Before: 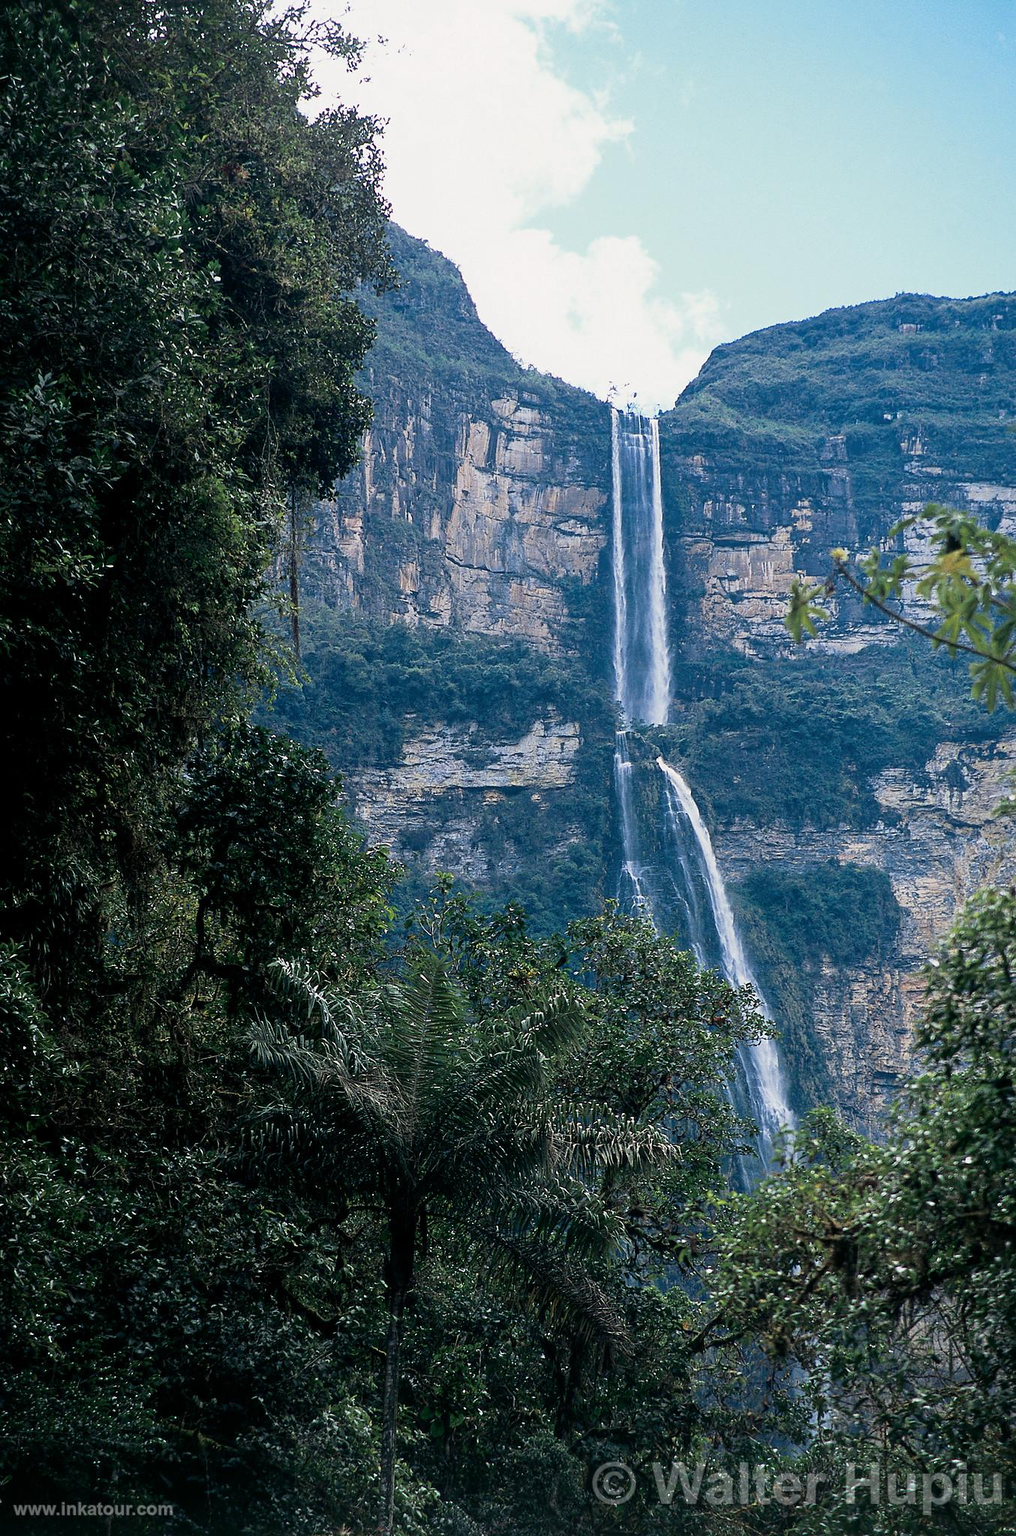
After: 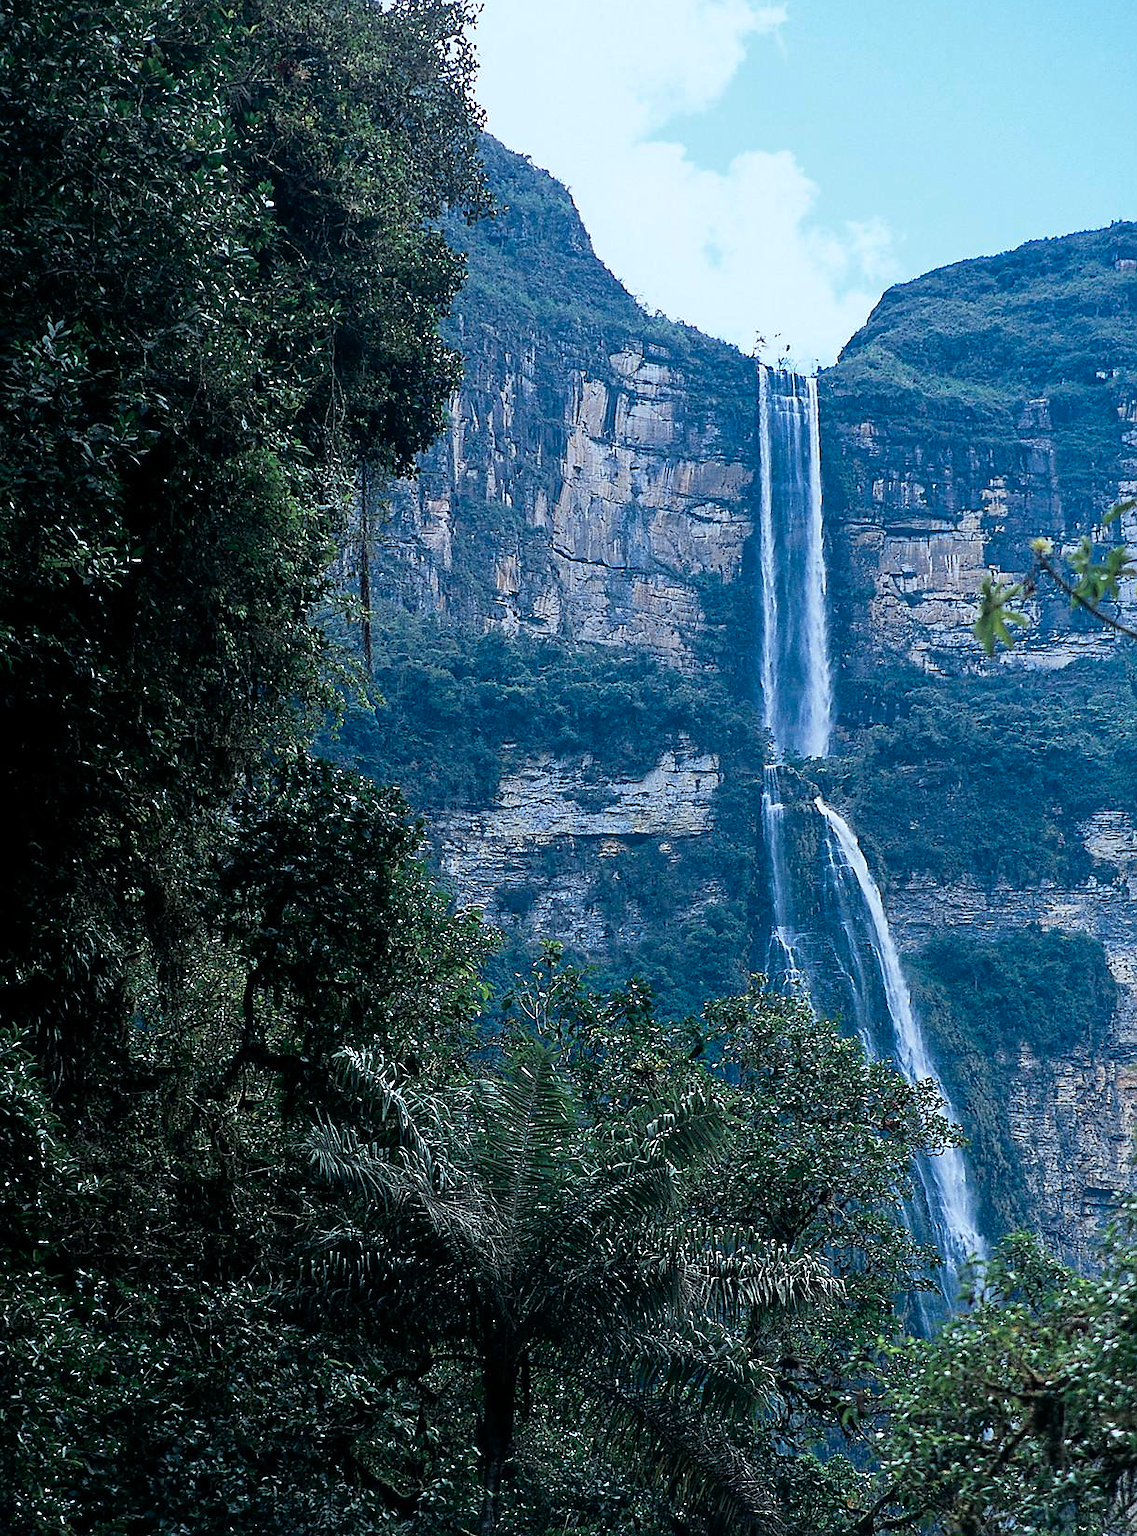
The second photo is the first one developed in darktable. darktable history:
haze removal: compatibility mode true, adaptive false
sharpen: radius 1.458, amount 0.398, threshold 1.271
crop: top 7.49%, right 9.717%, bottom 11.943%
color calibration: illuminant F (fluorescent), F source F9 (Cool White Deluxe 4150 K) – high CRI, x 0.374, y 0.373, temperature 4158.34 K
